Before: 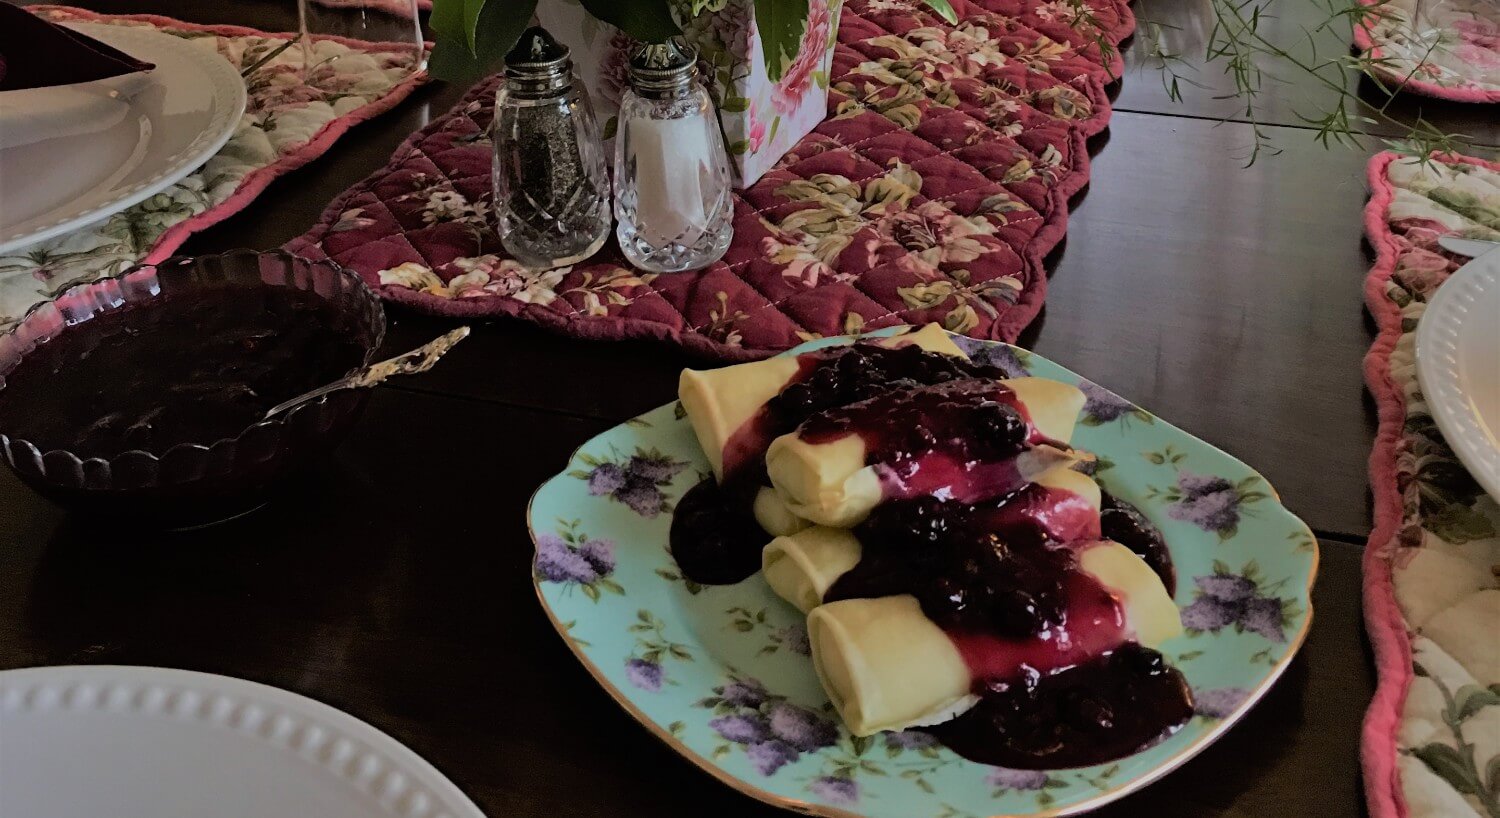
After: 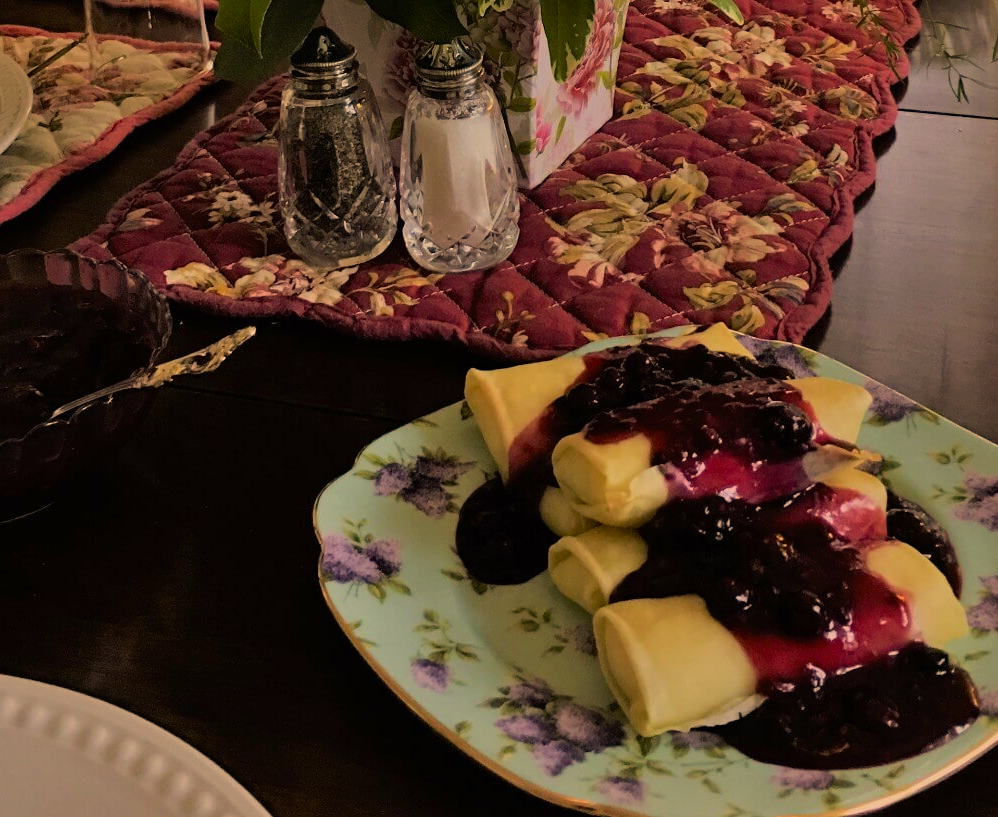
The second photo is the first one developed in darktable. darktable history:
crop and rotate: left 14.289%, right 19.149%
color correction: highlights a* 14.84, highlights b* 31.46
